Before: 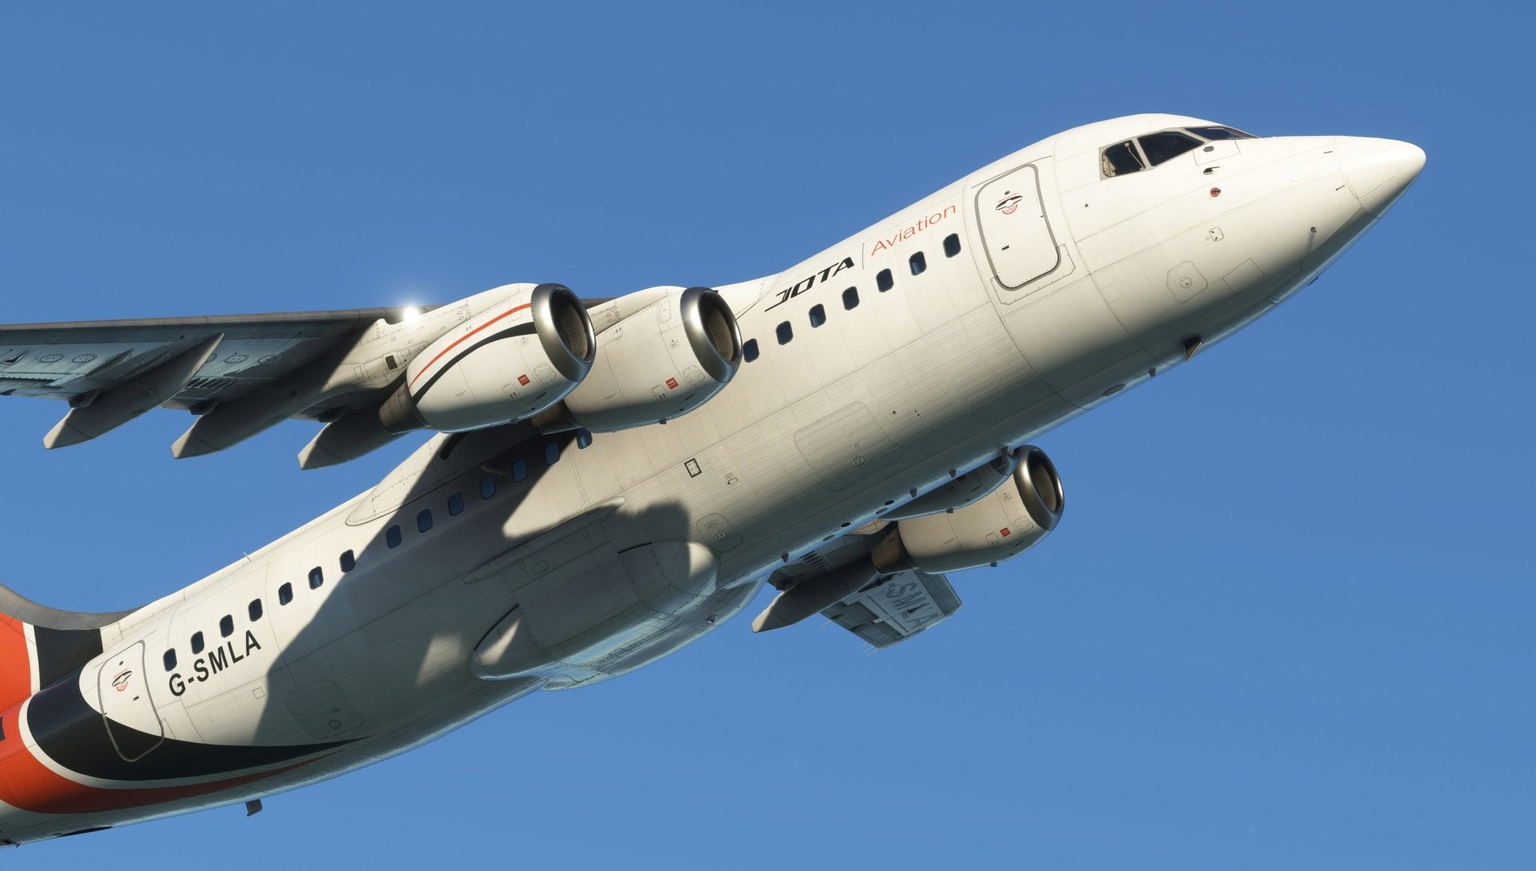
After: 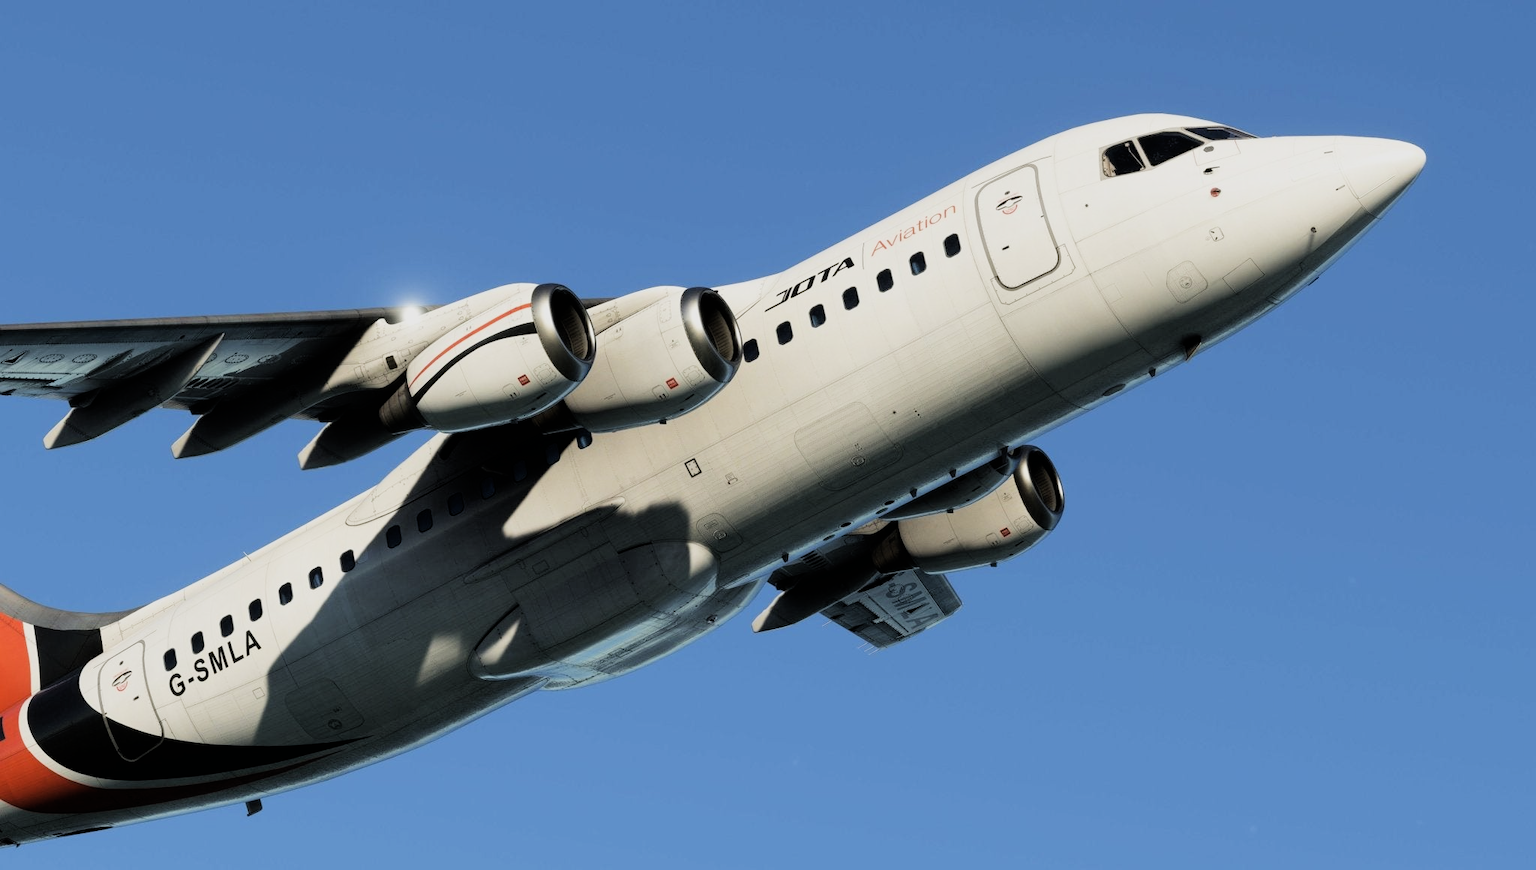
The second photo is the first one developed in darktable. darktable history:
filmic rgb: black relative exposure -5.1 EV, white relative exposure 3.96 EV, hardness 2.9, contrast 1.388, highlights saturation mix -30.25%
